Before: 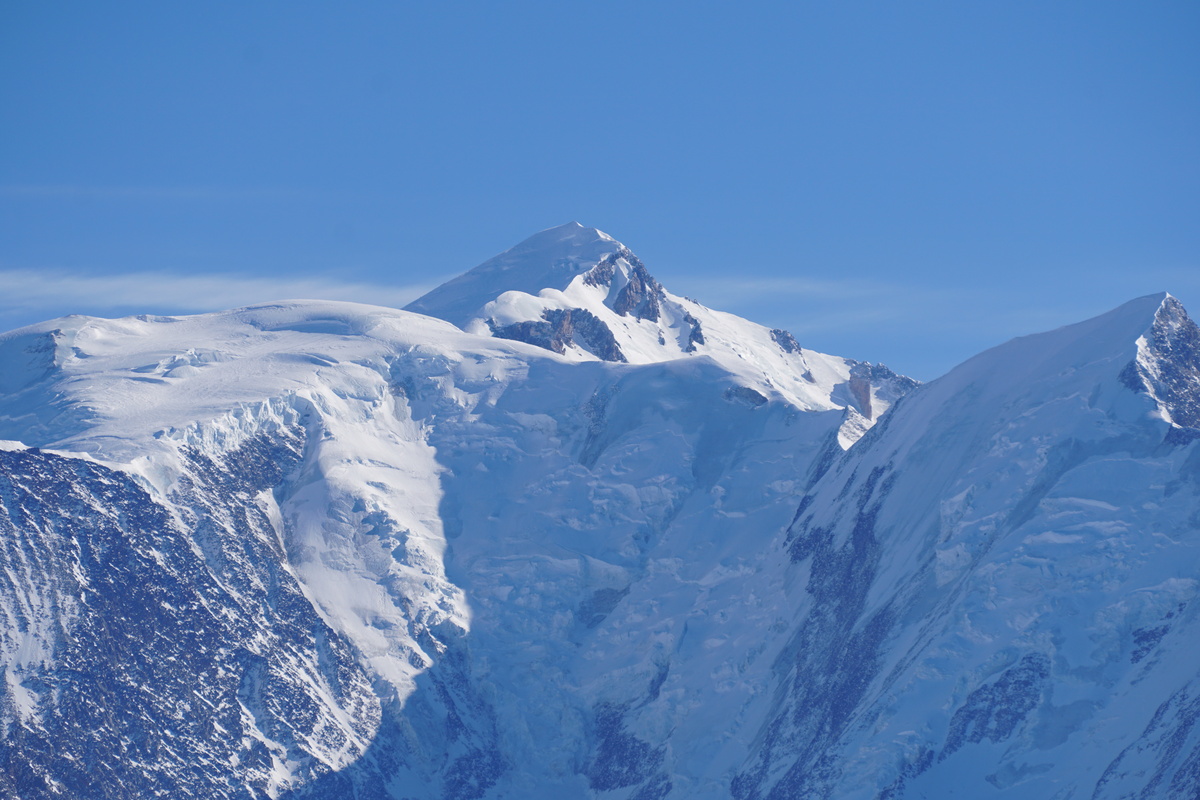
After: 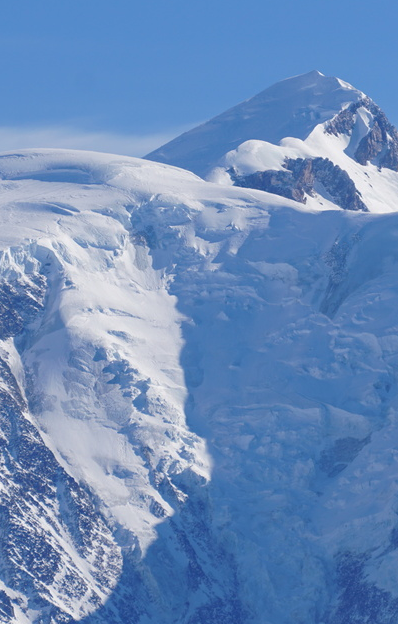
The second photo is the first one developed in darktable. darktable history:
crop and rotate: left 21.662%, top 18.927%, right 45.092%, bottom 2.98%
tone equalizer: edges refinement/feathering 500, mask exposure compensation -1.57 EV, preserve details no
